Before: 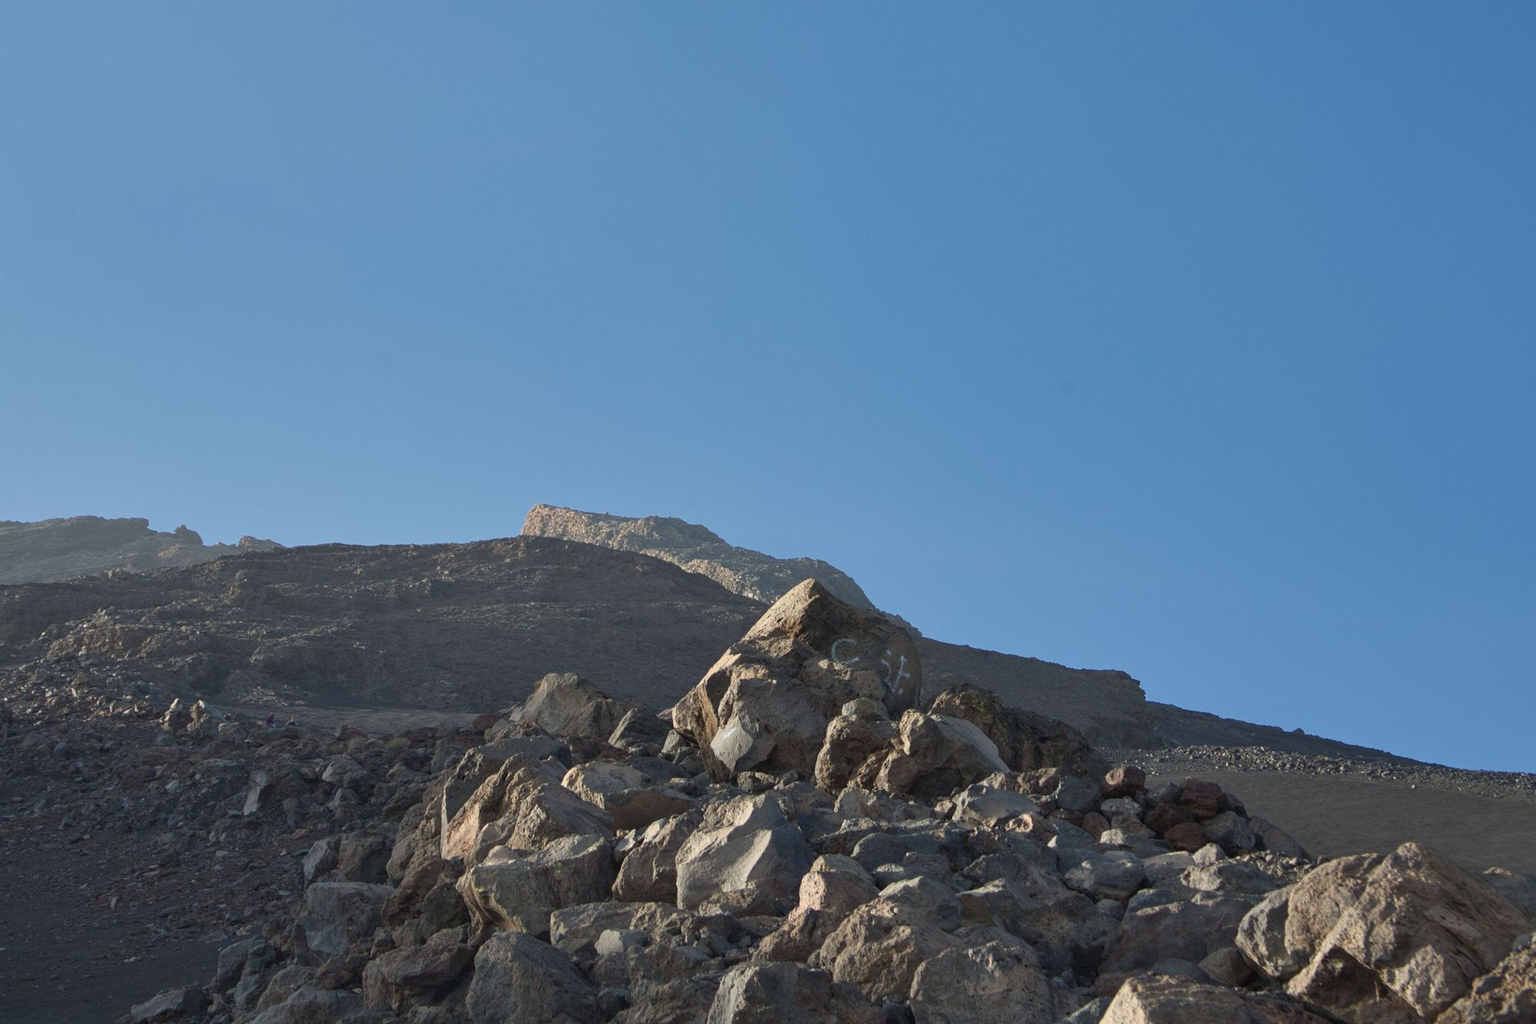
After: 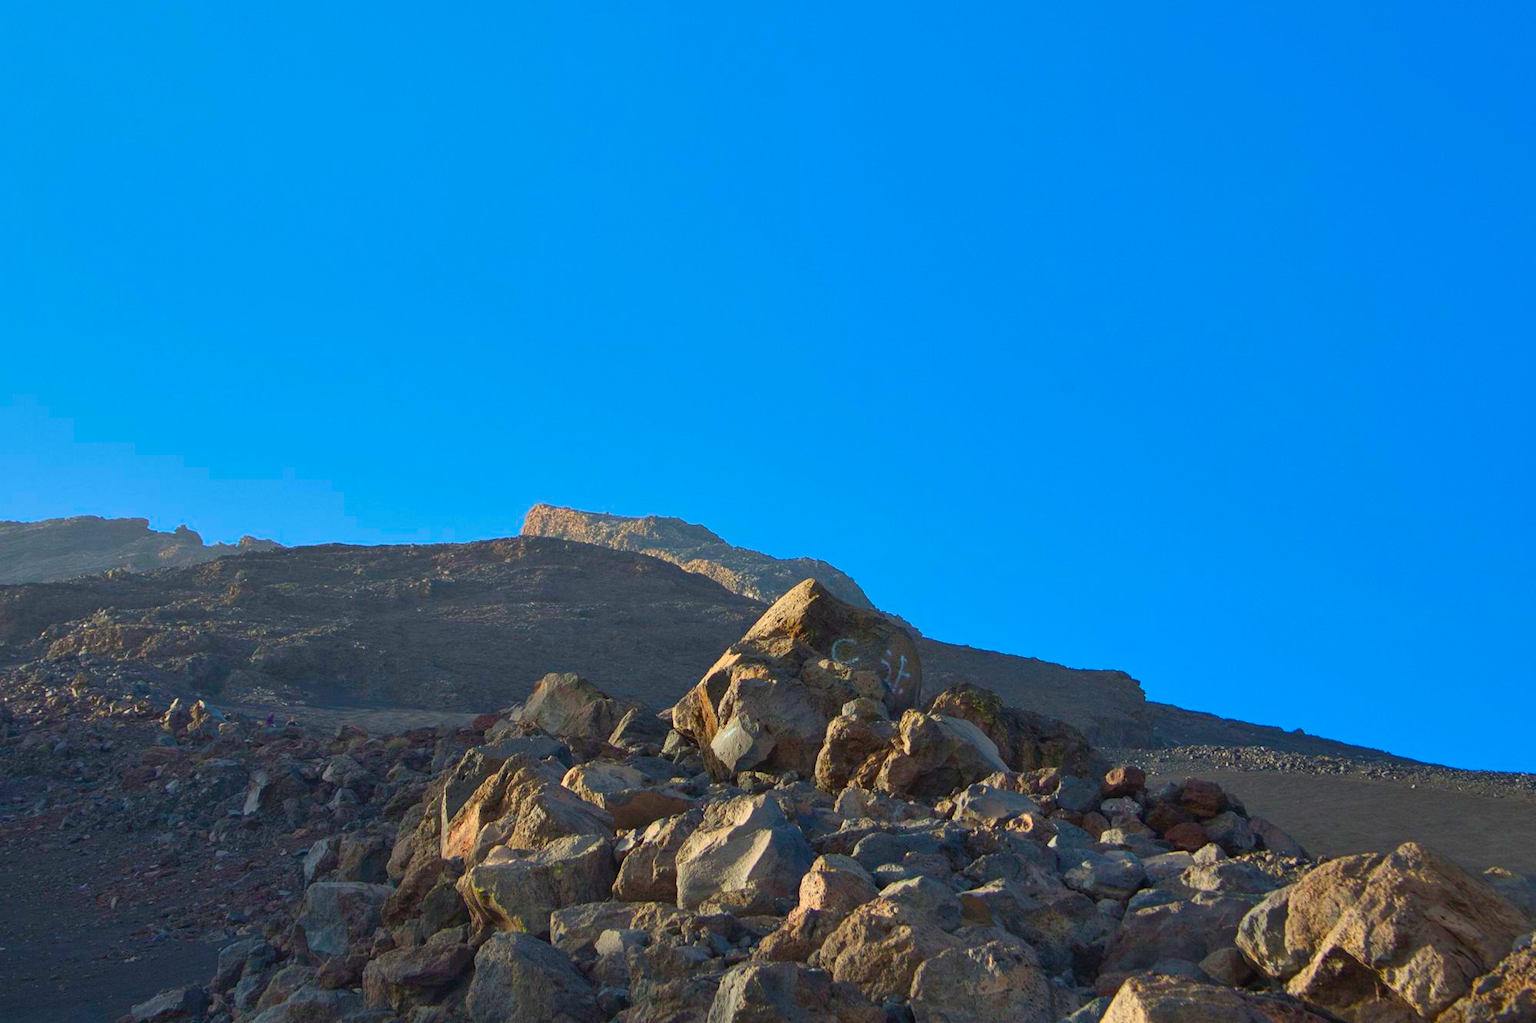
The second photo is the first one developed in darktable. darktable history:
color correction: highlights b* 0.035, saturation 2.1
